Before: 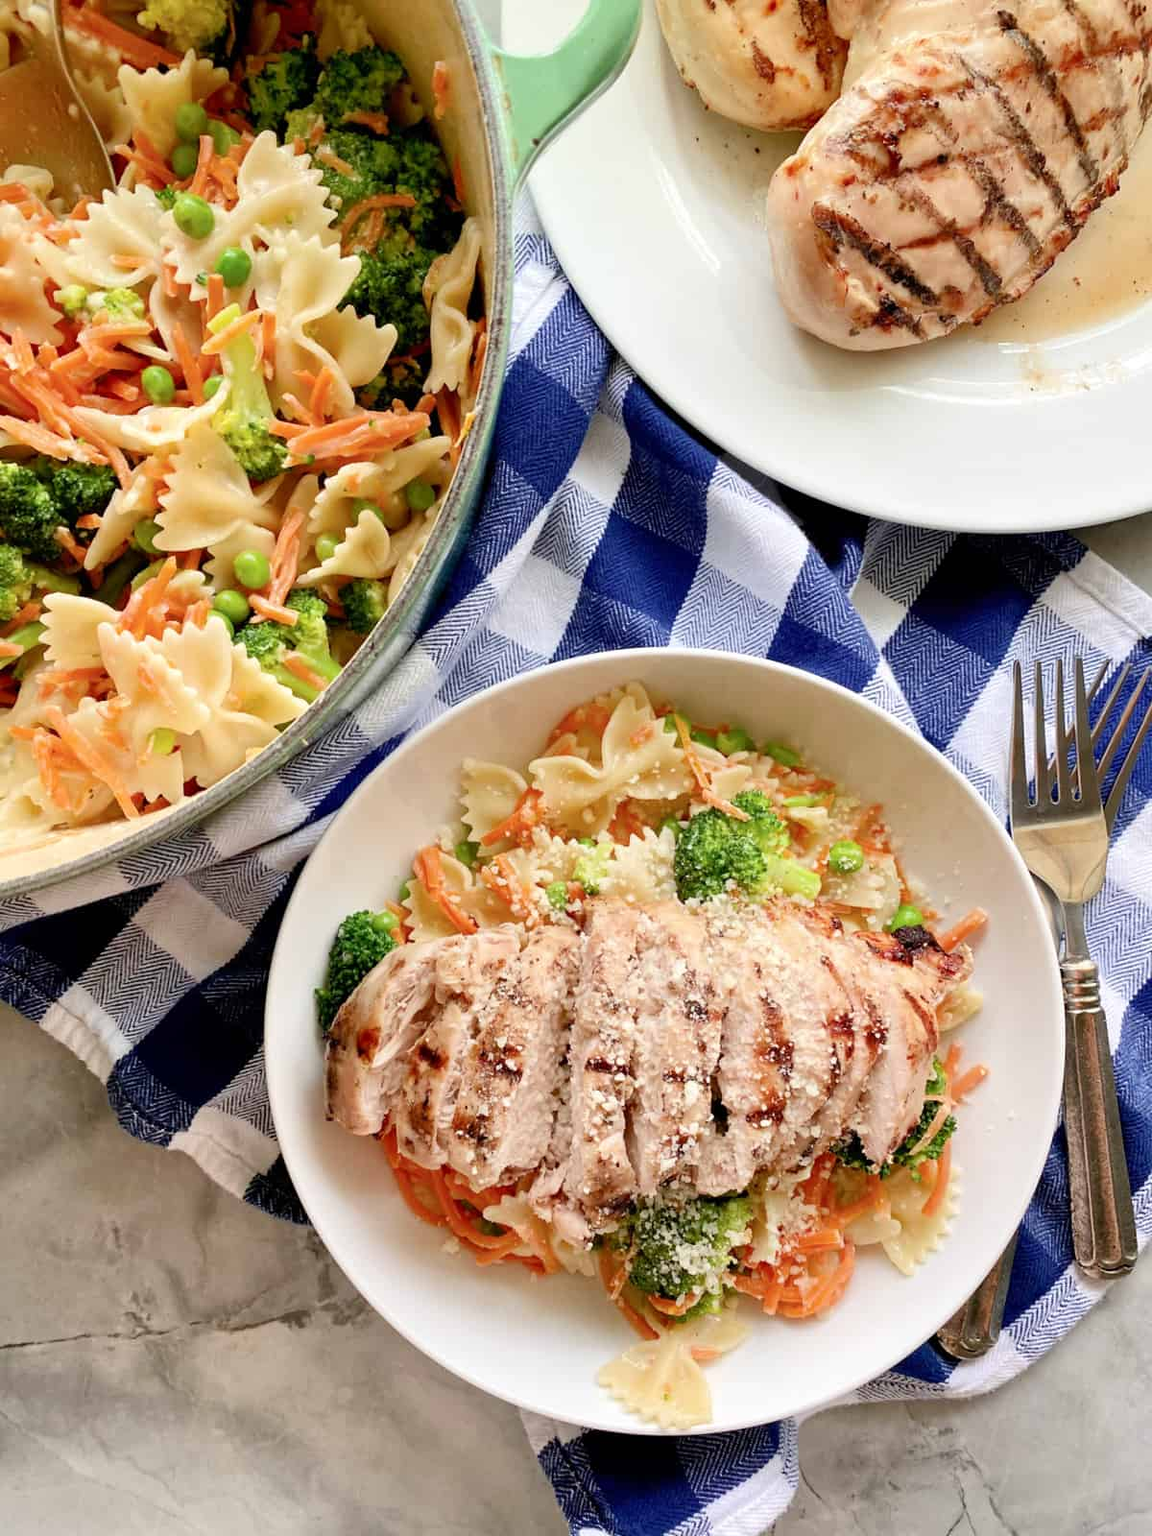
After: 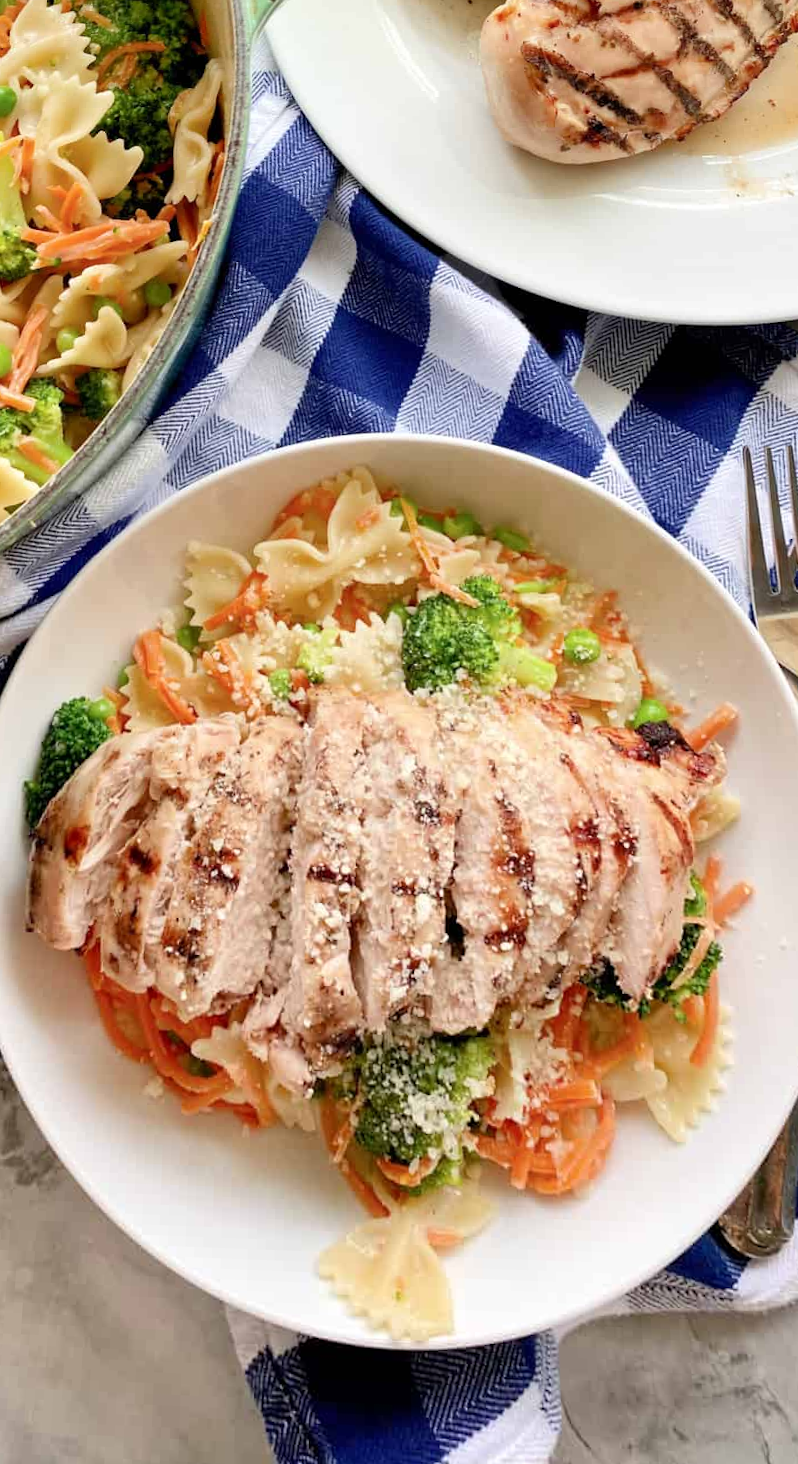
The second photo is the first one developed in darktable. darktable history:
crop and rotate: left 17.959%, top 5.771%, right 1.742%
rotate and perspective: rotation 0.72°, lens shift (vertical) -0.352, lens shift (horizontal) -0.051, crop left 0.152, crop right 0.859, crop top 0.019, crop bottom 0.964
